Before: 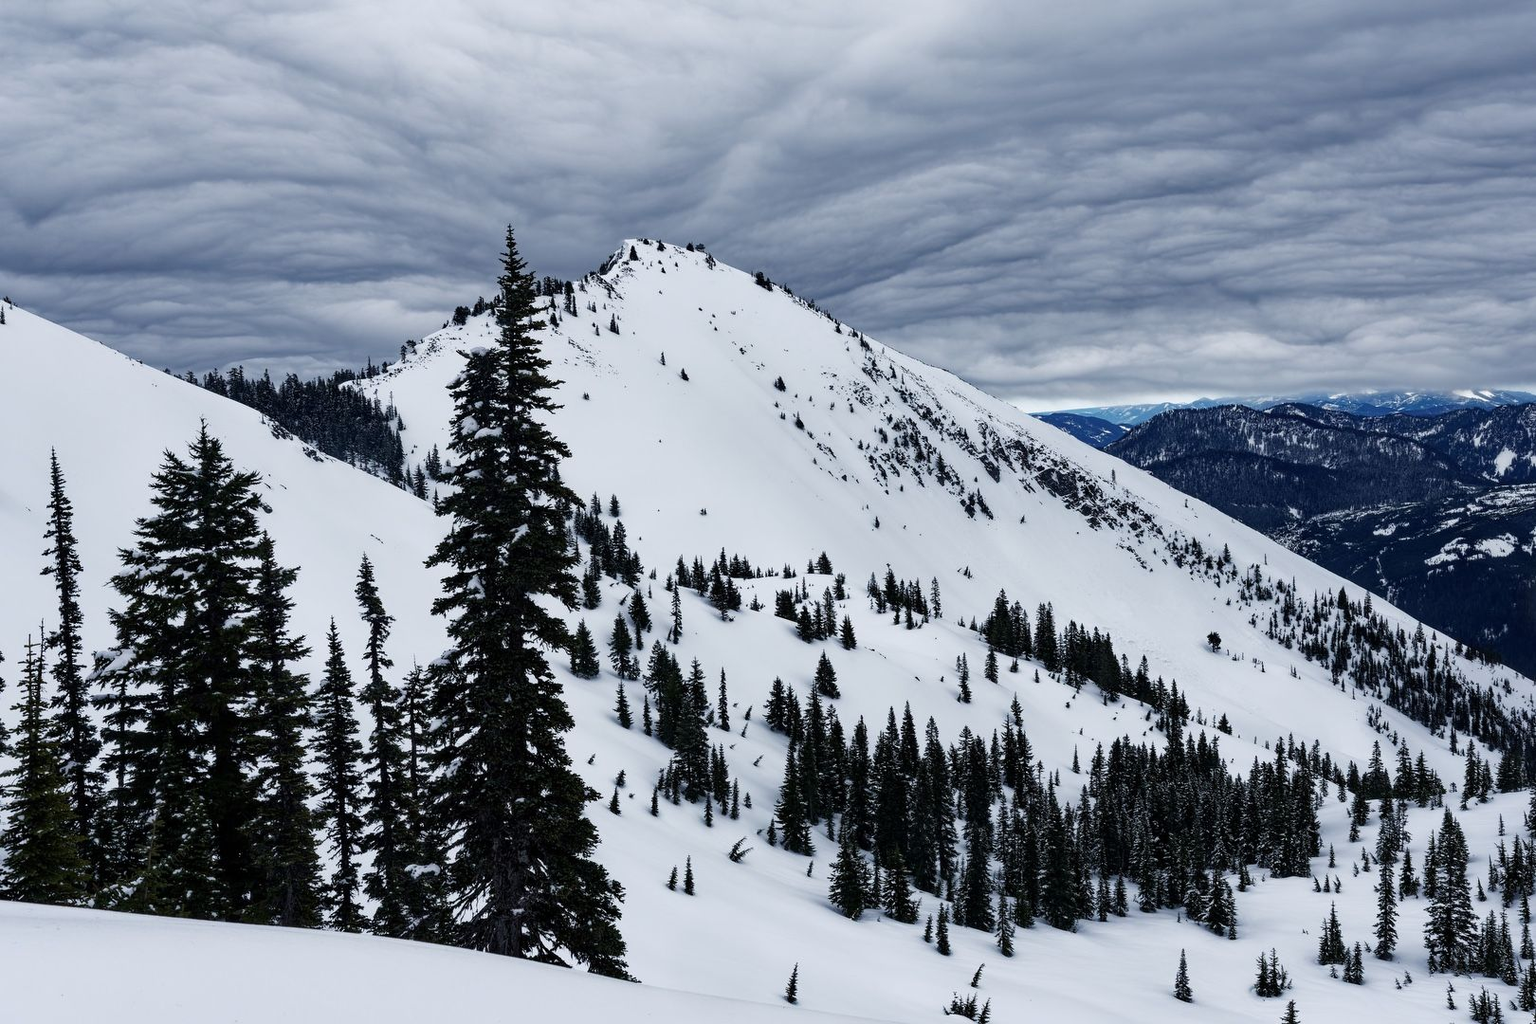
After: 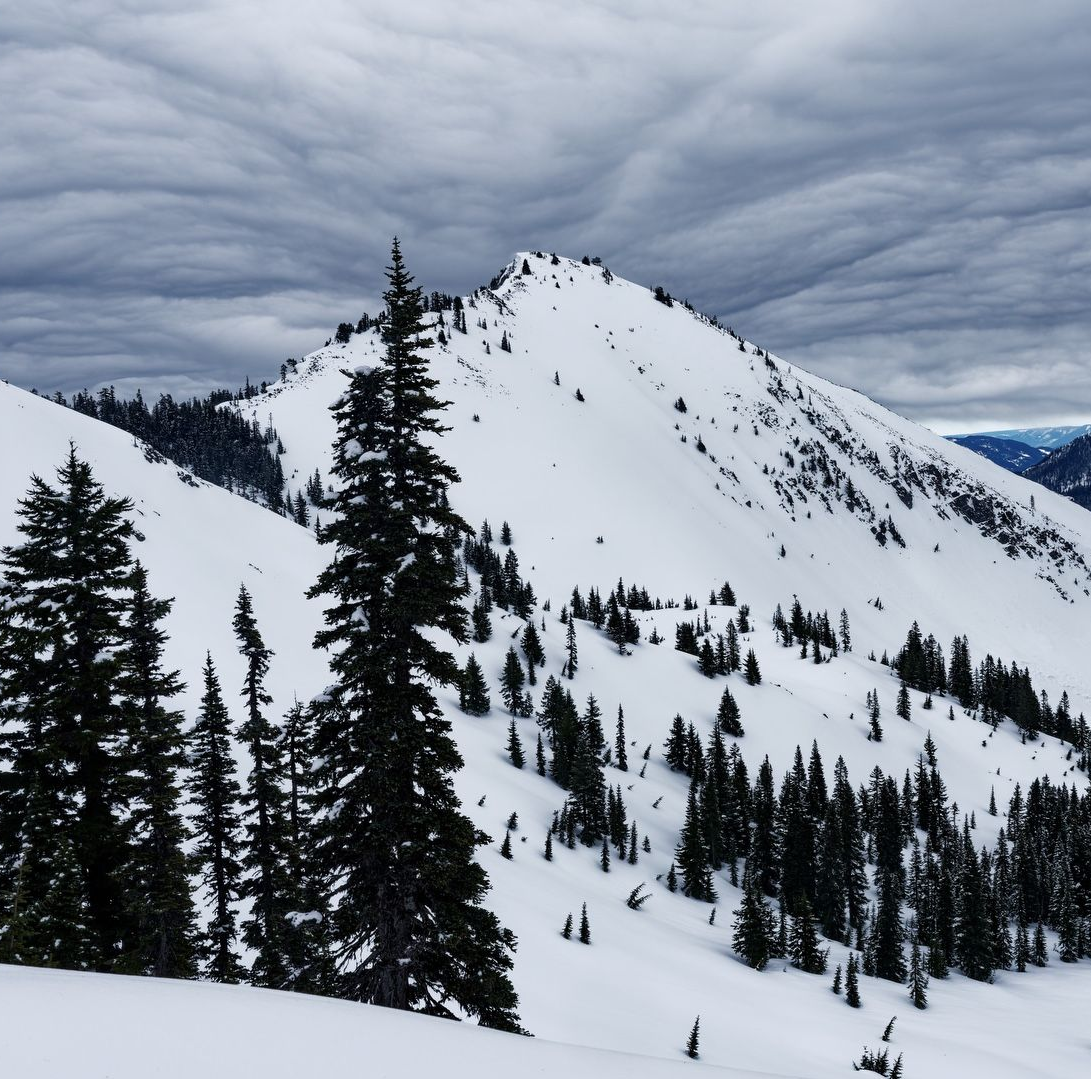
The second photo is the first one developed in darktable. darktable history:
crop and rotate: left 8.821%, right 23.83%
